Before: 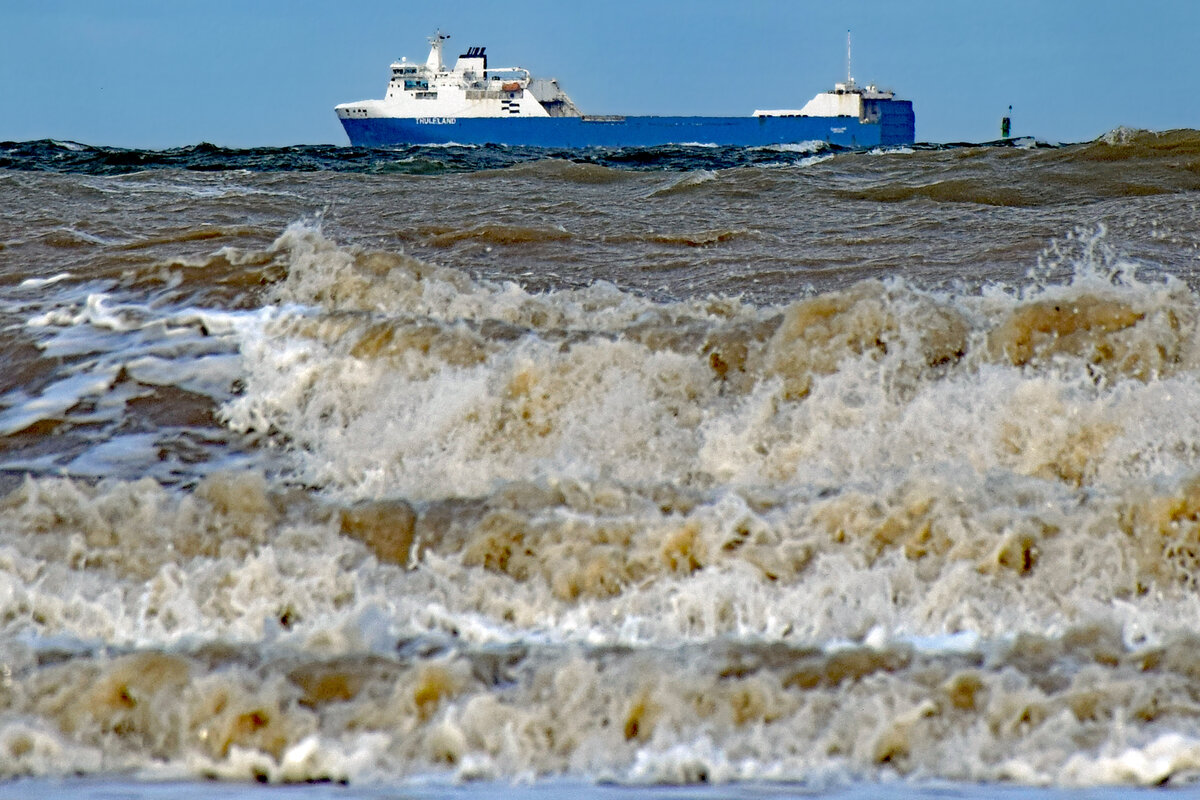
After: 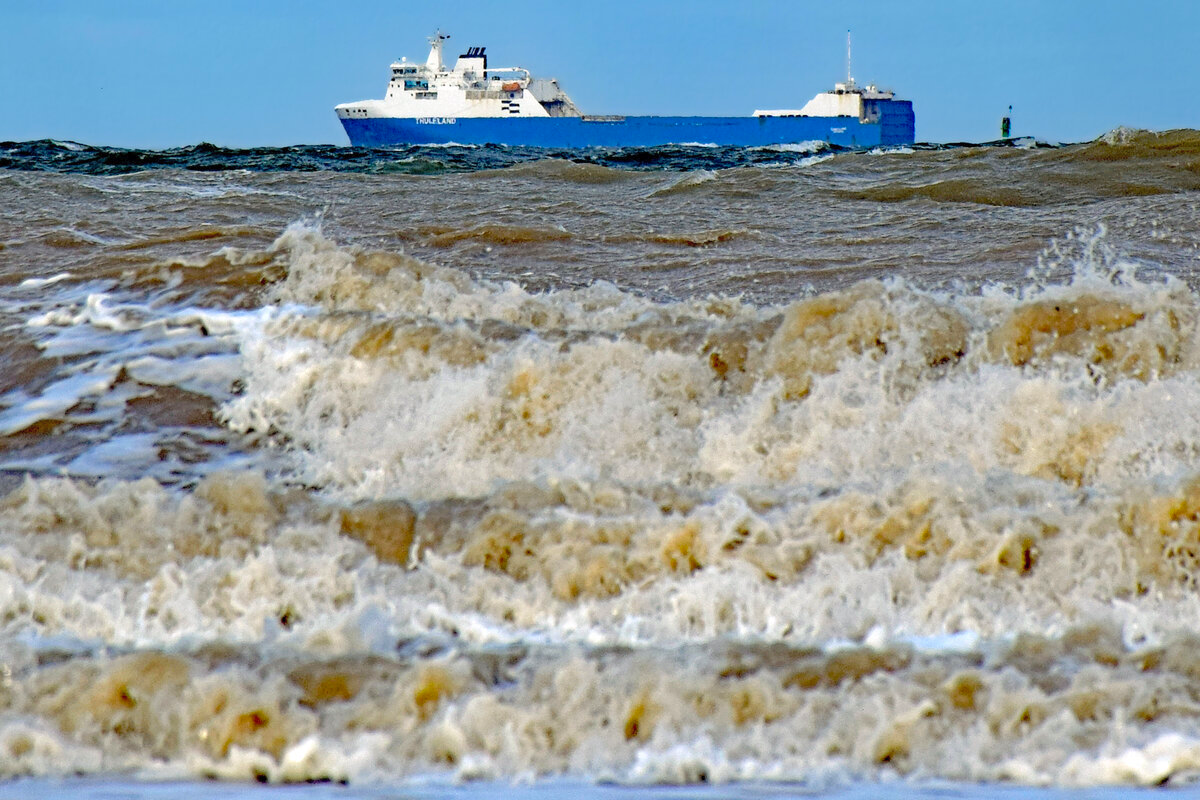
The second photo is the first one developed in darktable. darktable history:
contrast brightness saturation: brightness 0.091, saturation 0.193
